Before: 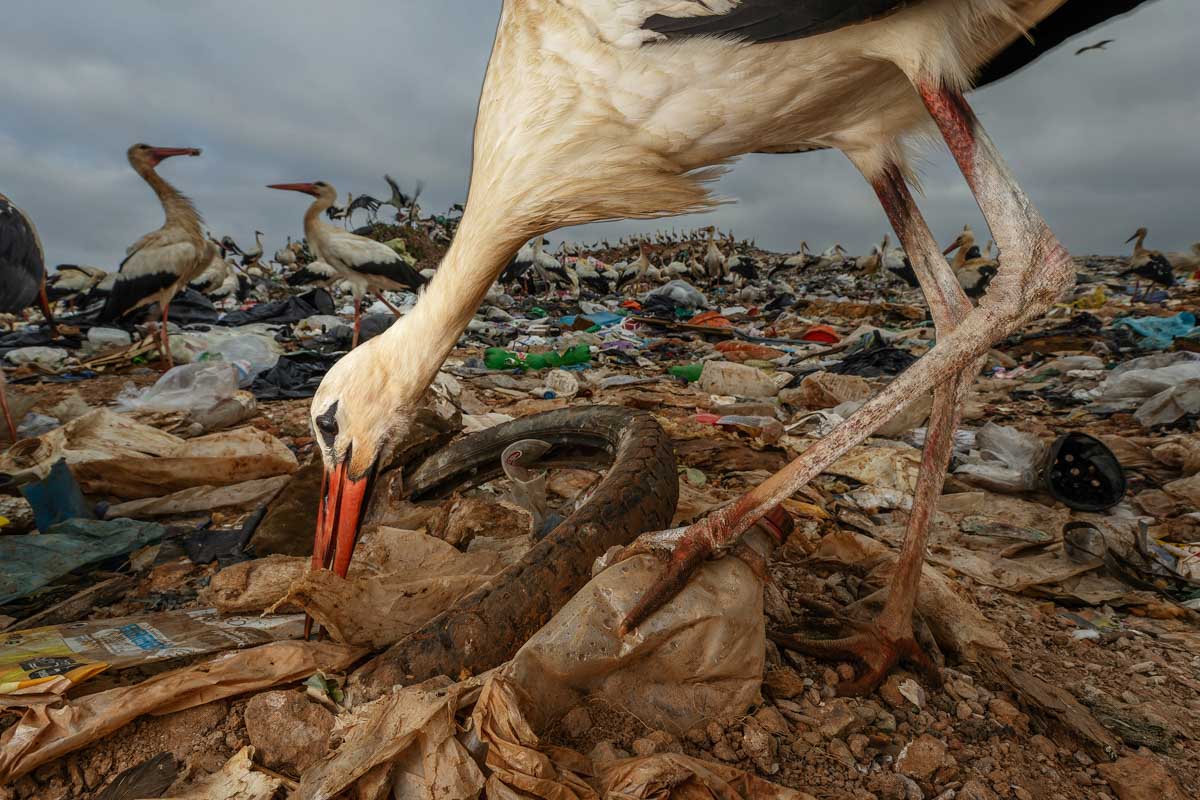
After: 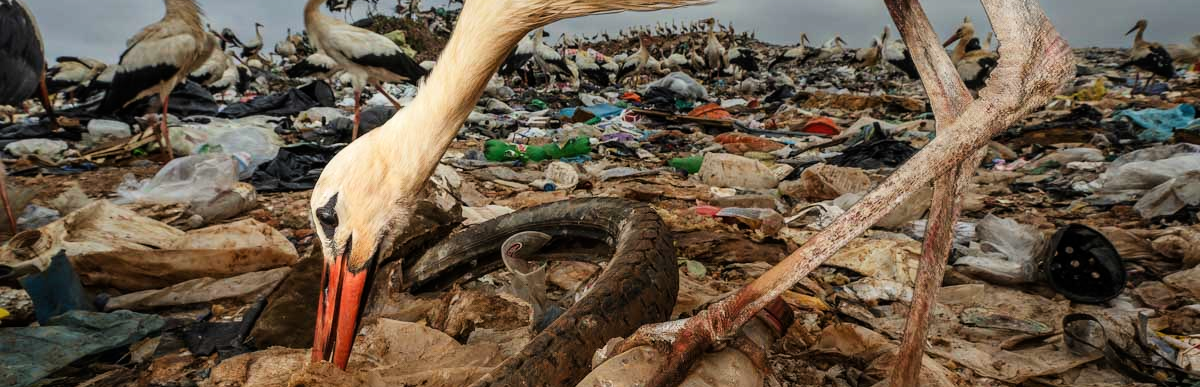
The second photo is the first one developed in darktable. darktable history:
contrast brightness saturation: contrast 0.01, saturation -0.05
crop and rotate: top 26.056%, bottom 25.543%
tone curve: curves: ch0 [(0, 0) (0.004, 0.001) (0.133, 0.112) (0.325, 0.362) (0.832, 0.893) (1, 1)], color space Lab, linked channels, preserve colors none
